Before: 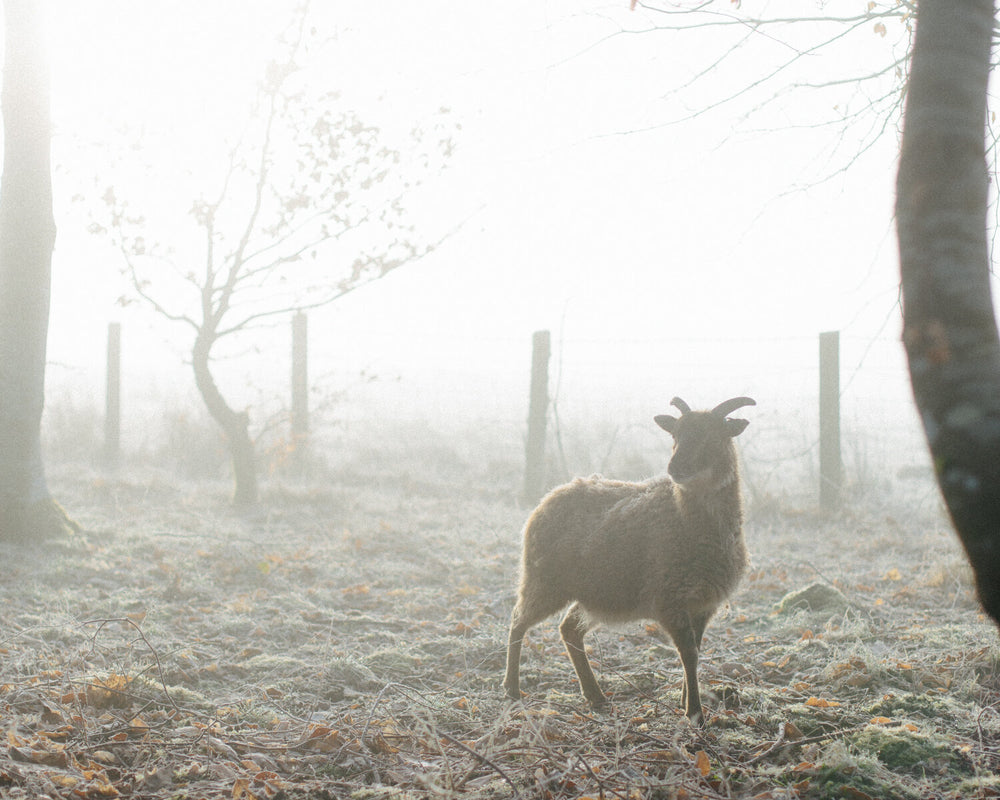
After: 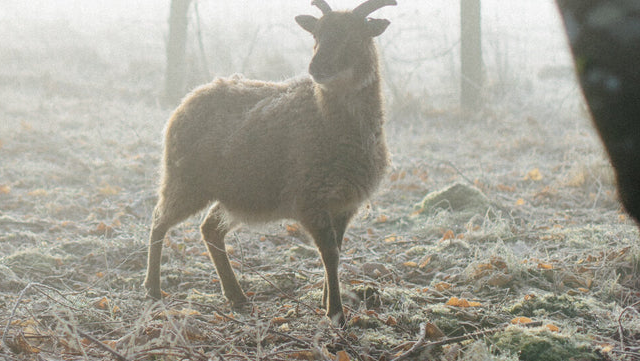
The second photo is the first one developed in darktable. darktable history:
crop and rotate: left 35.971%, top 50.016%, bottom 4.841%
